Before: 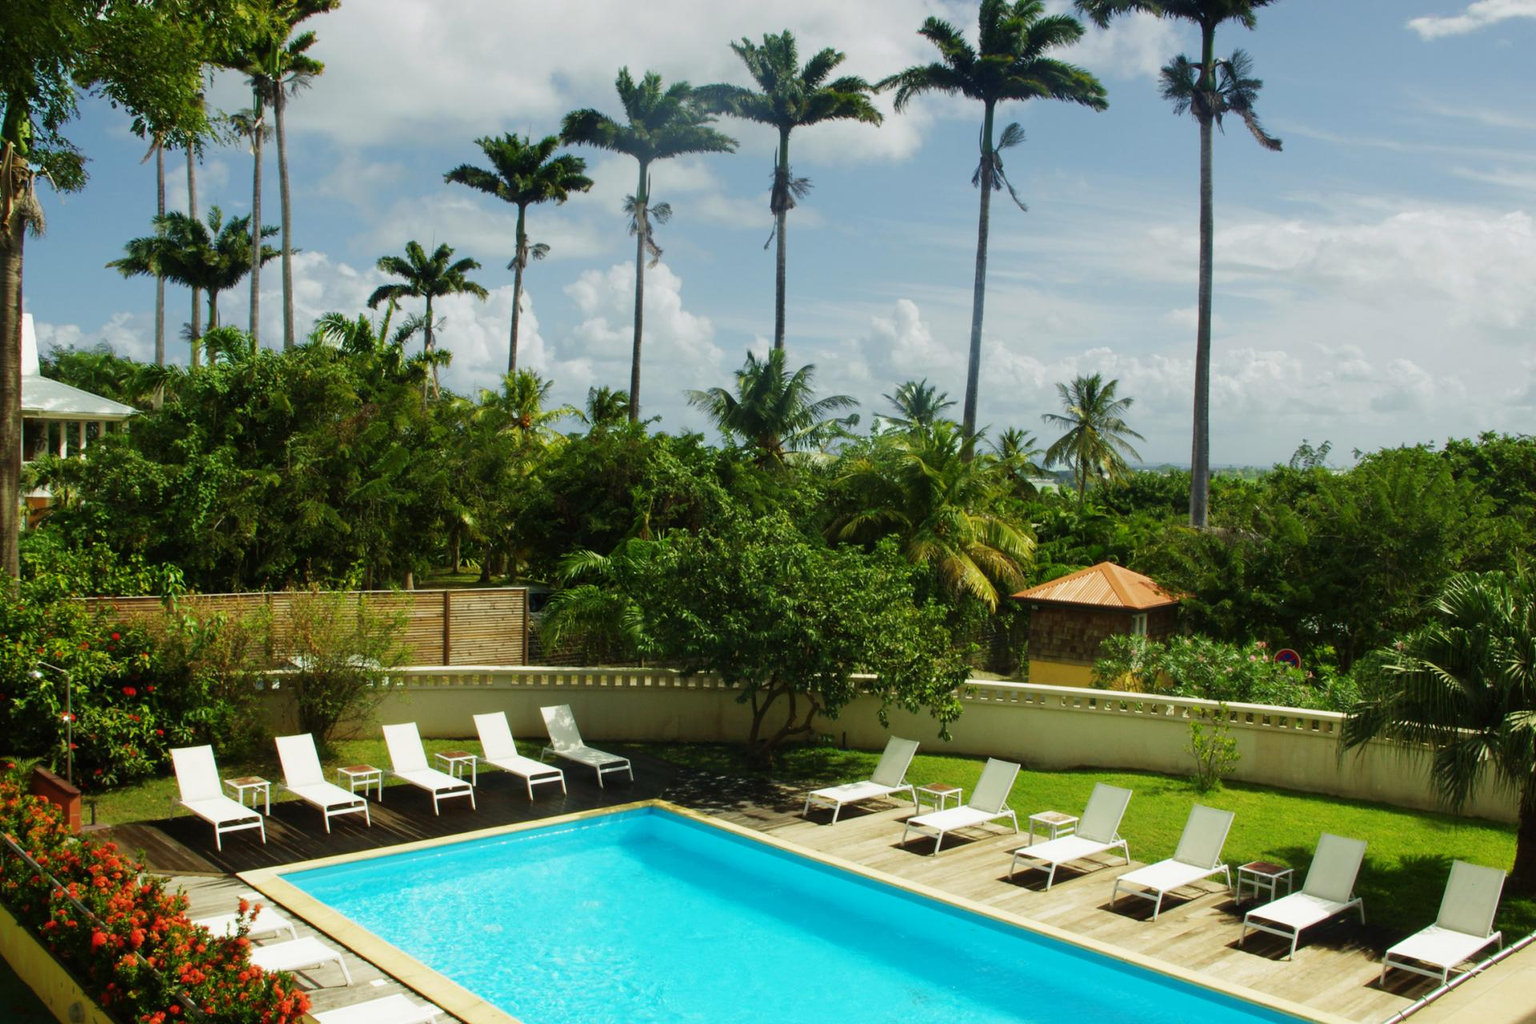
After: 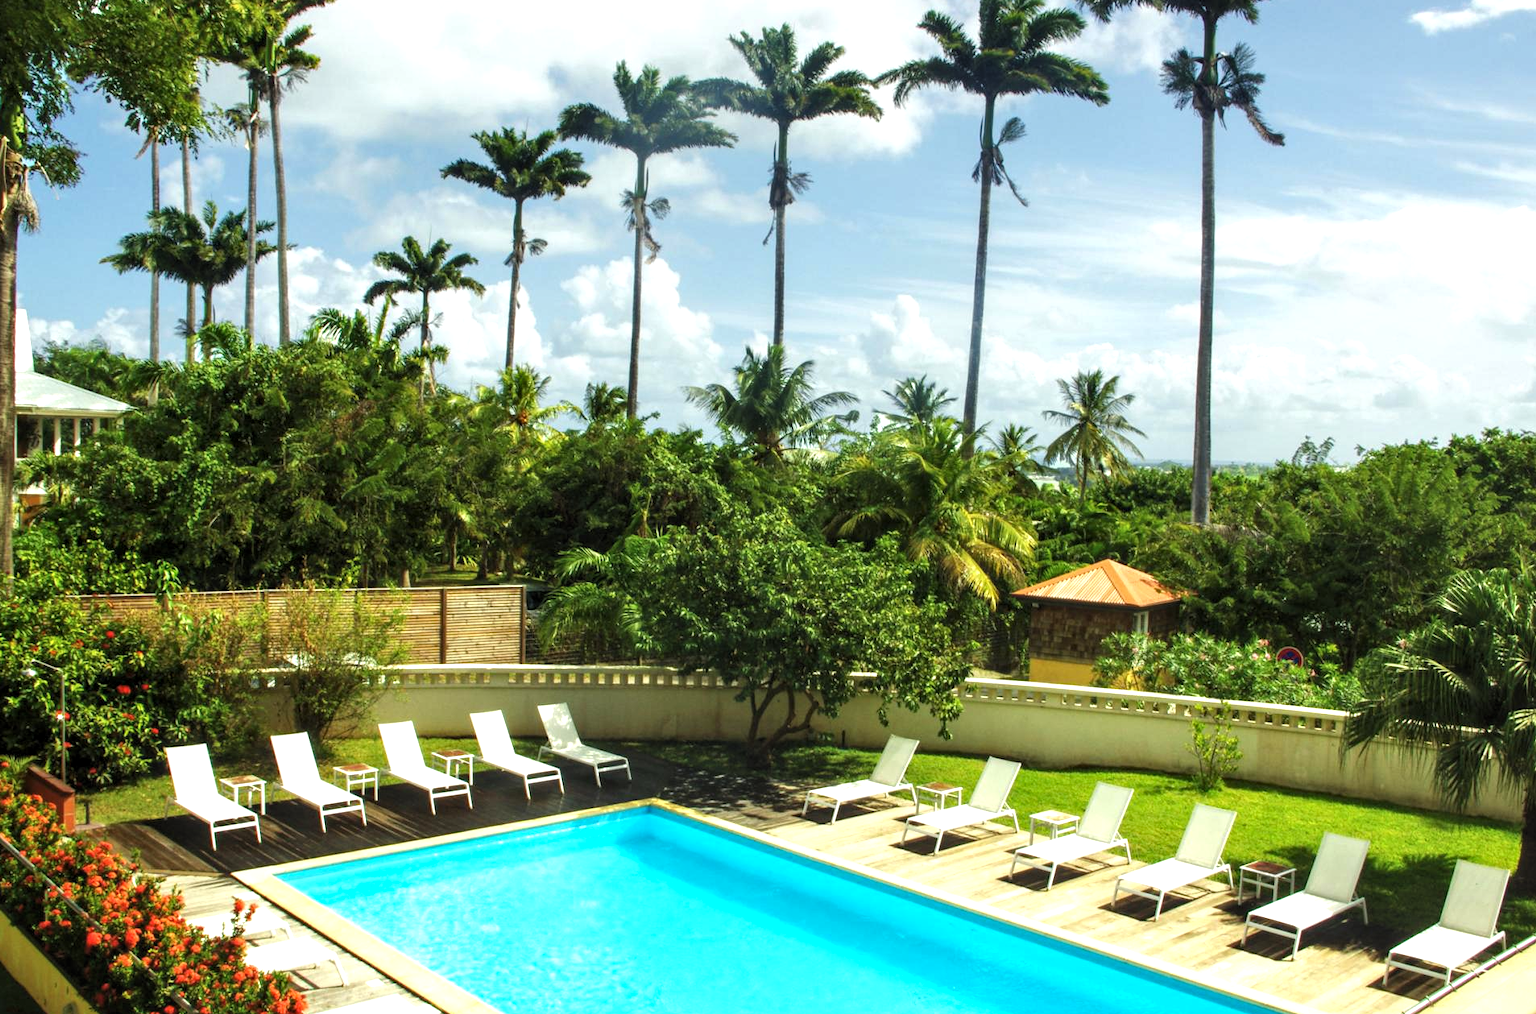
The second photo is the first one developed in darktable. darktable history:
local contrast: on, module defaults
exposure: black level correction 0, exposure 0.702 EV, compensate highlight preservation false
crop: left 0.468%, top 0.634%, right 0.192%, bottom 0.894%
levels: levels [0.031, 0.5, 0.969]
